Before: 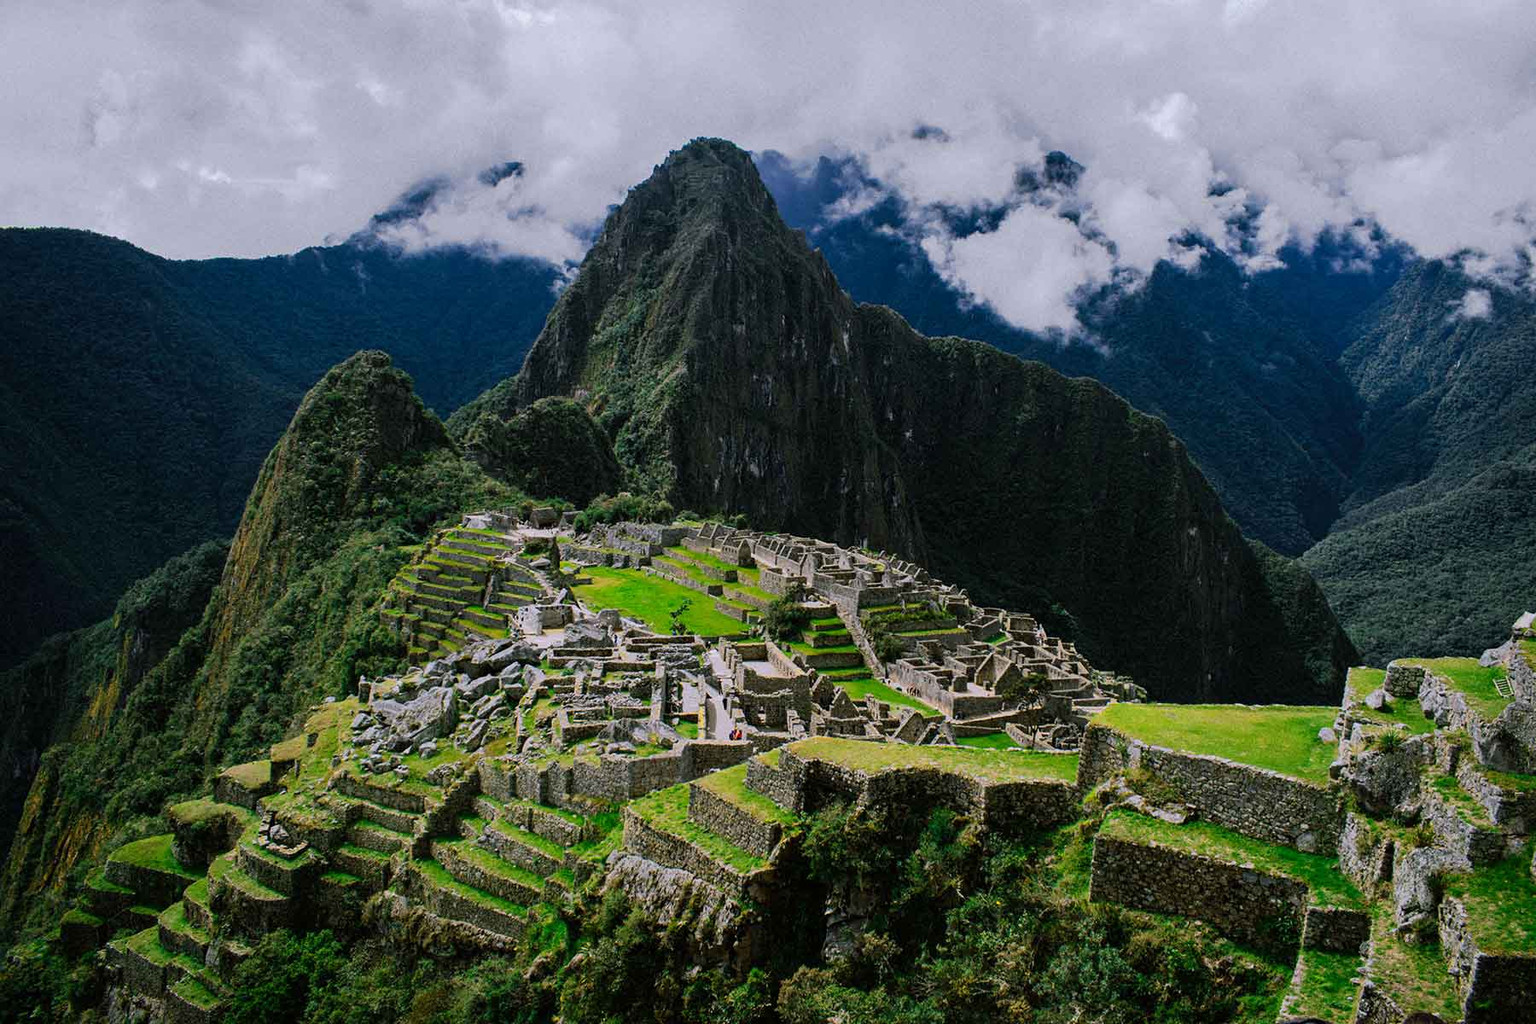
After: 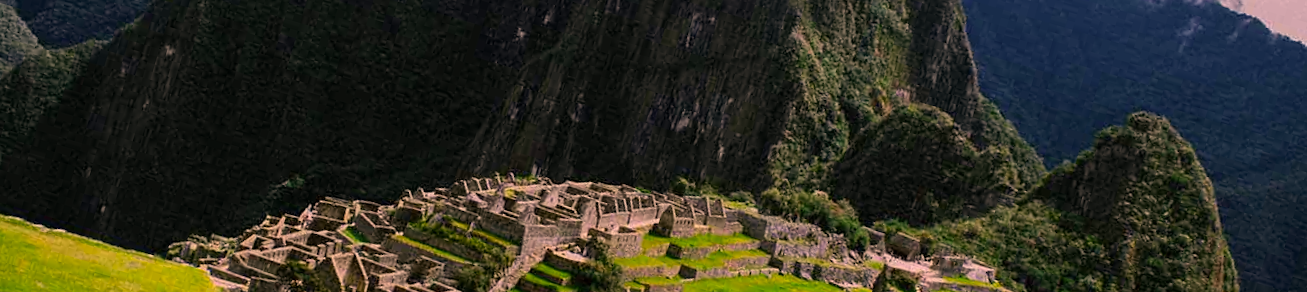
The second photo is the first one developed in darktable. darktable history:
crop and rotate: angle 16.12°, top 30.835%, bottom 35.653%
color correction: highlights a* 21.16, highlights b* 19.61
